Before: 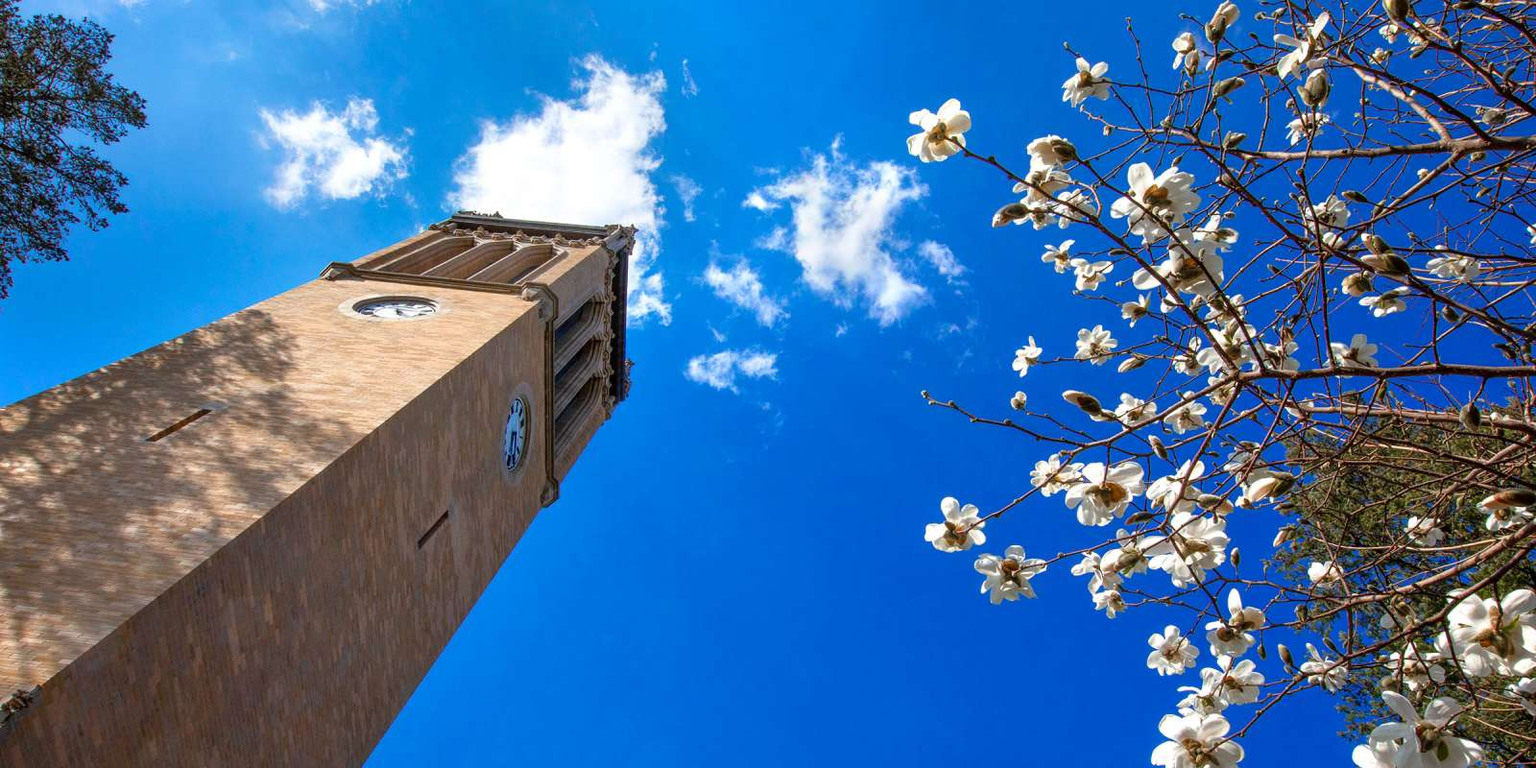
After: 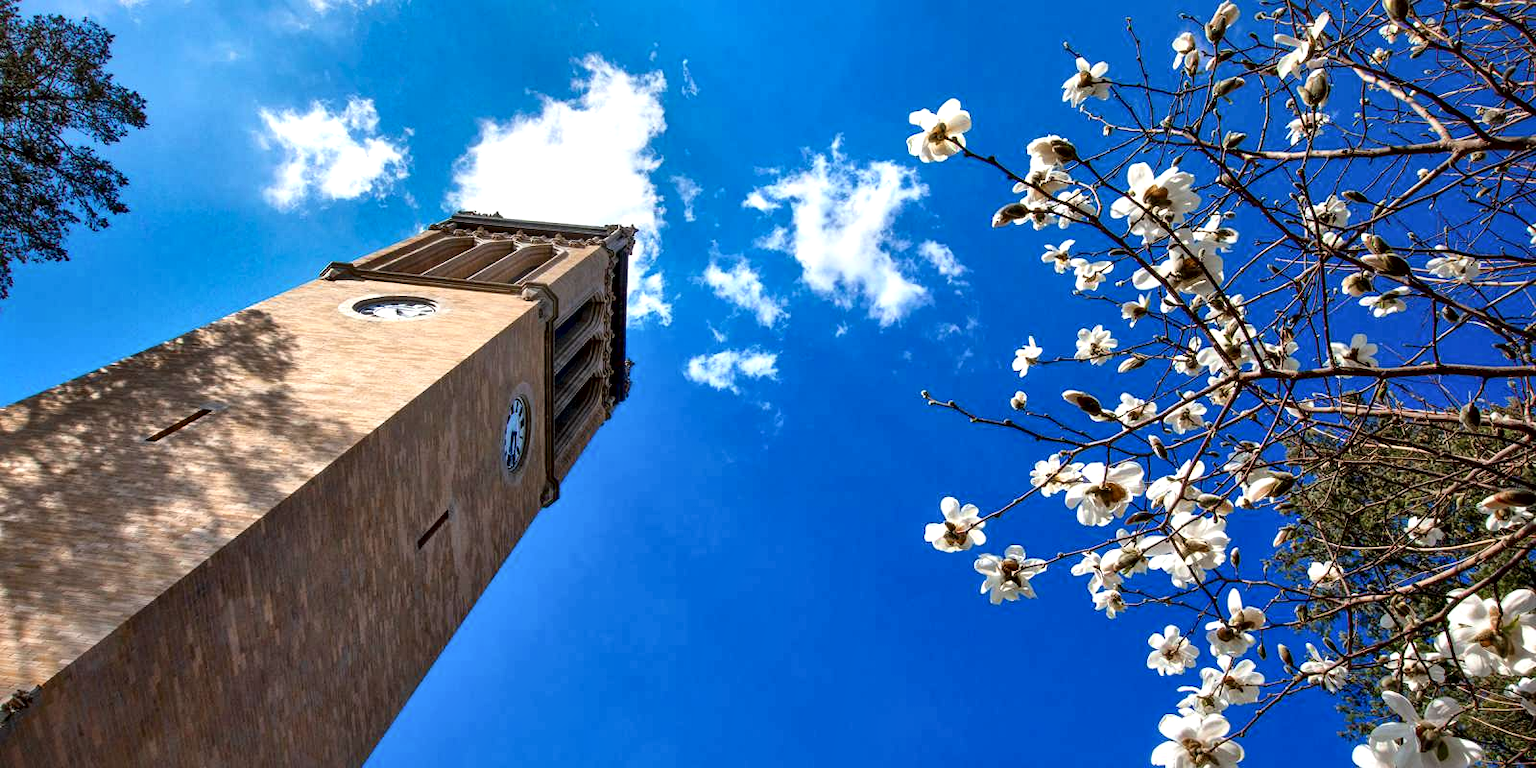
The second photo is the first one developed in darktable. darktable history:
local contrast: mode bilateral grid, contrast 71, coarseness 75, detail 180%, midtone range 0.2
